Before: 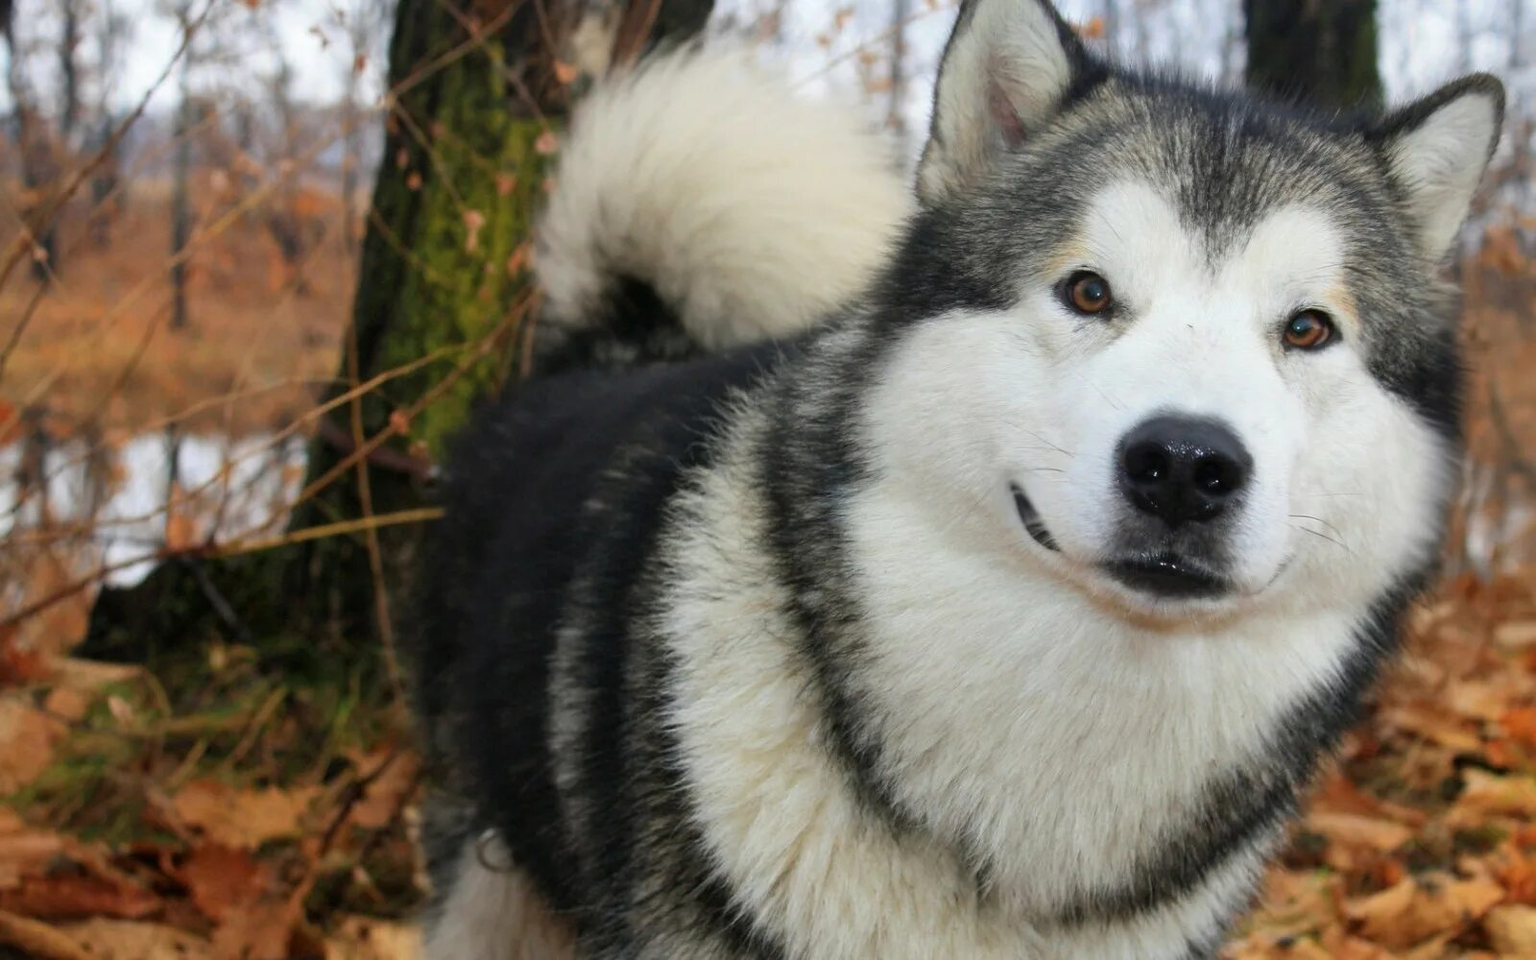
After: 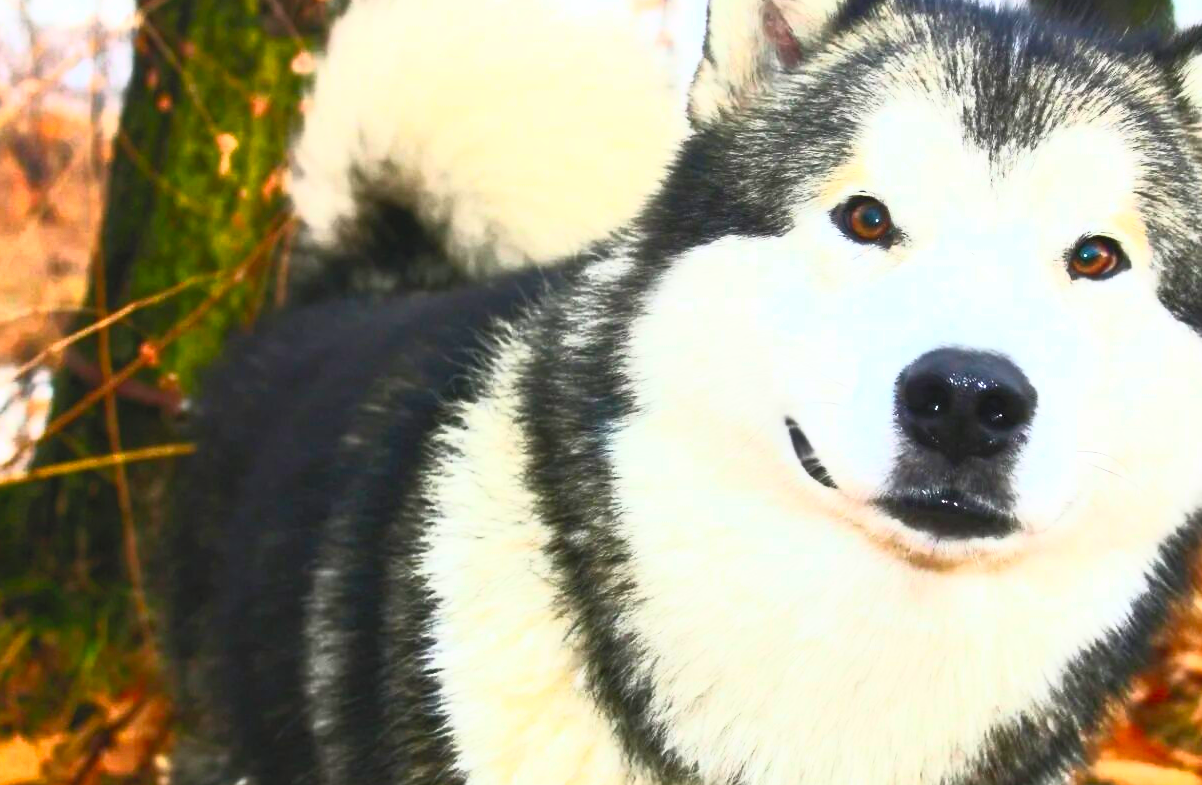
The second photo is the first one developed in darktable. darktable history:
crop: left 16.695%, top 8.655%, right 8.153%, bottom 12.57%
contrast brightness saturation: contrast 0.982, brightness 0.999, saturation 0.998
